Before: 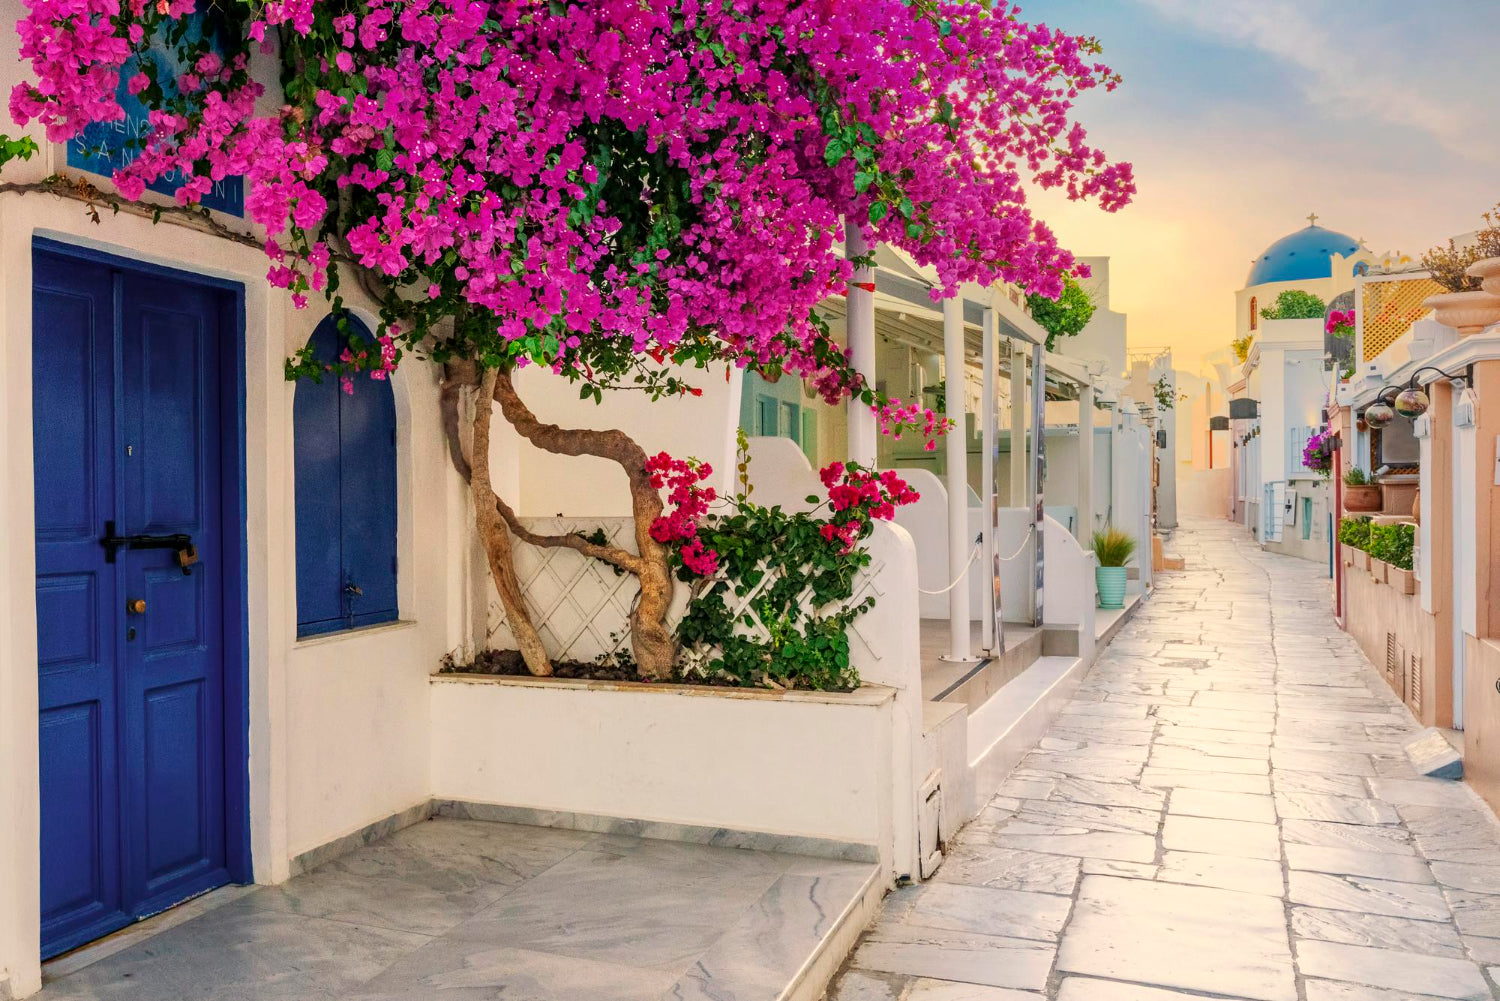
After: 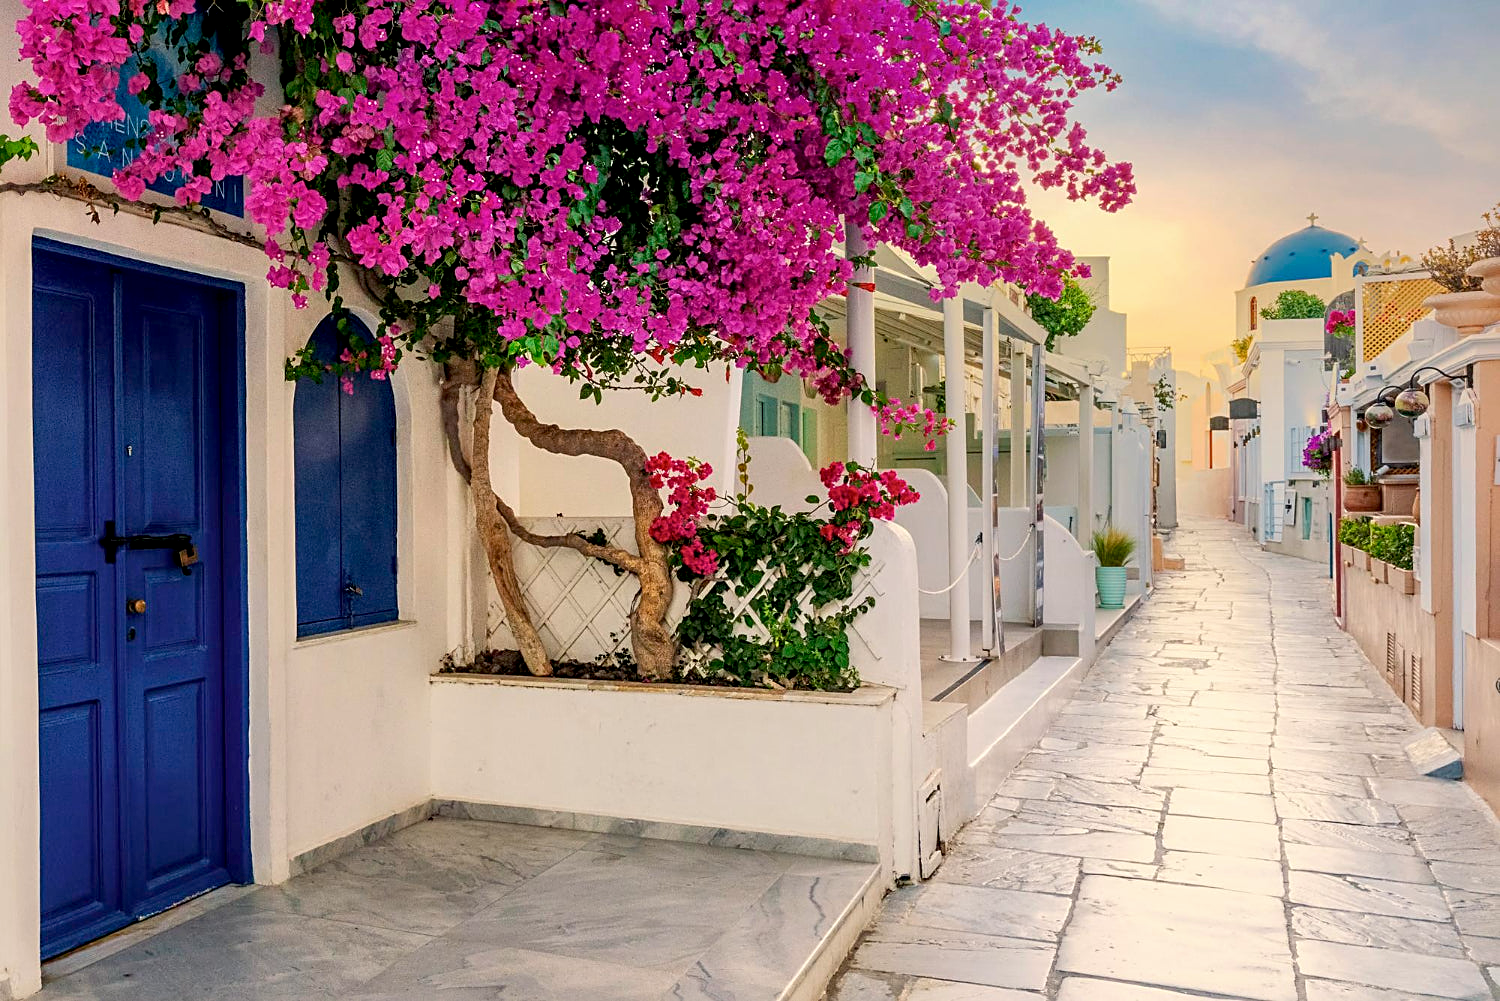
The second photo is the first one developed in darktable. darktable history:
exposure: black level correction 0.007, compensate highlight preservation false
color zones: curves: ch1 [(0, 0.469) (0.01, 0.469) (0.12, 0.446) (0.248, 0.469) (0.5, 0.5) (0.748, 0.5) (0.99, 0.469) (1, 0.469)]
sharpen: on, module defaults
